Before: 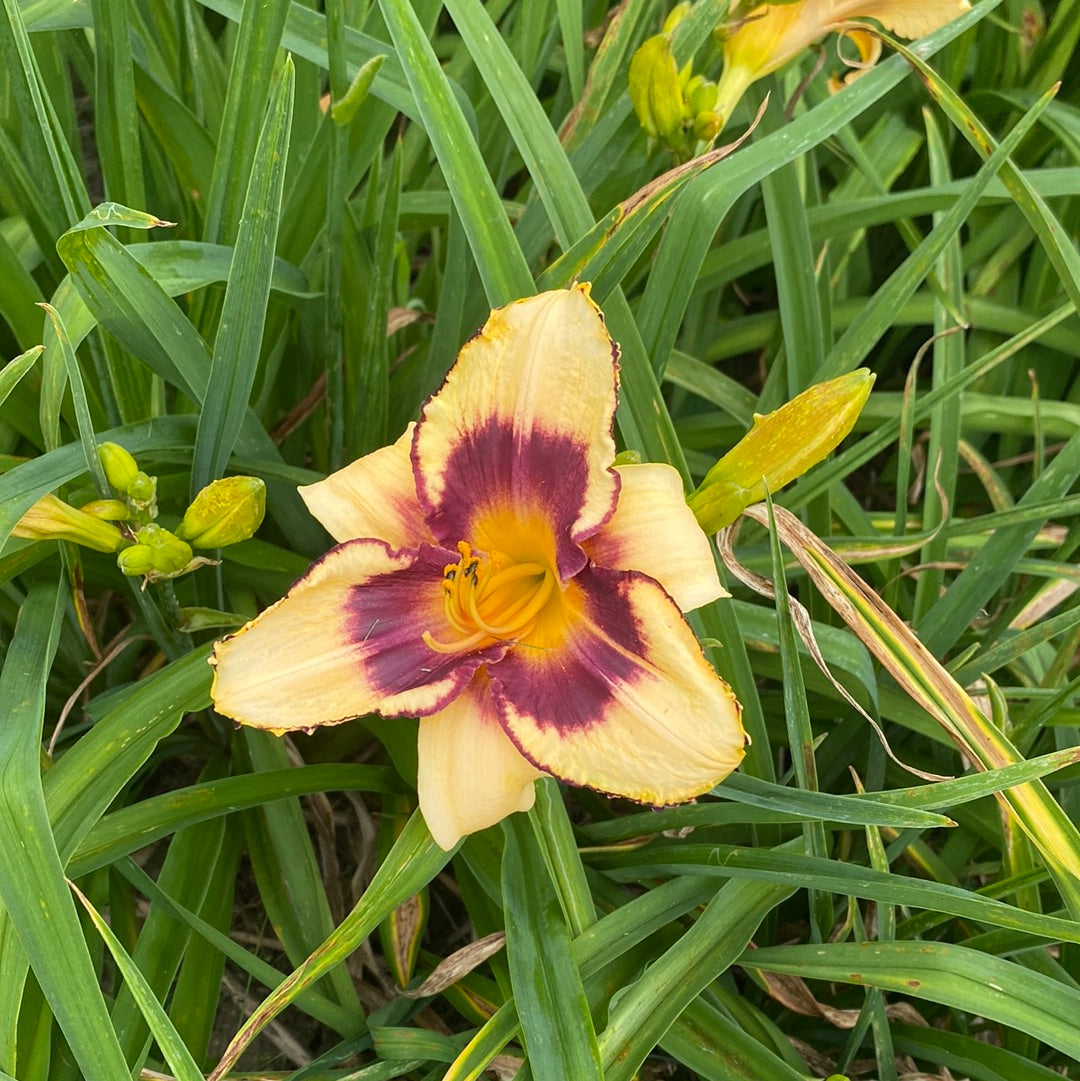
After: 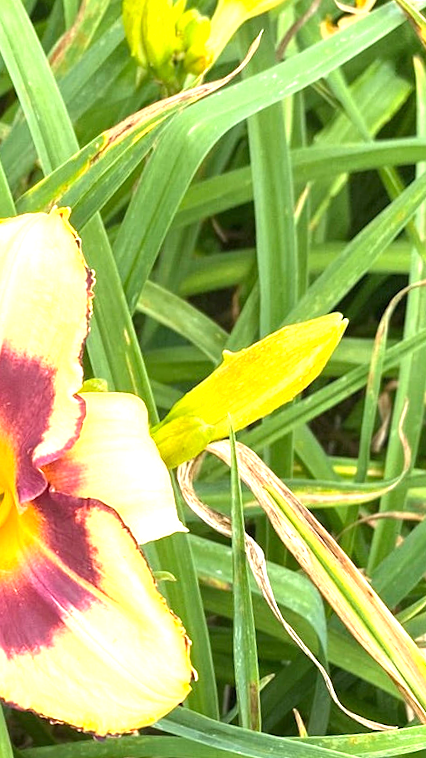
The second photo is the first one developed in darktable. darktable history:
local contrast: mode bilateral grid, contrast 15, coarseness 36, detail 105%, midtone range 0.2
exposure: exposure 1.2 EV, compensate highlight preservation false
rotate and perspective: rotation 4.1°, automatic cropping off
crop and rotate: left 49.936%, top 10.094%, right 13.136%, bottom 24.256%
